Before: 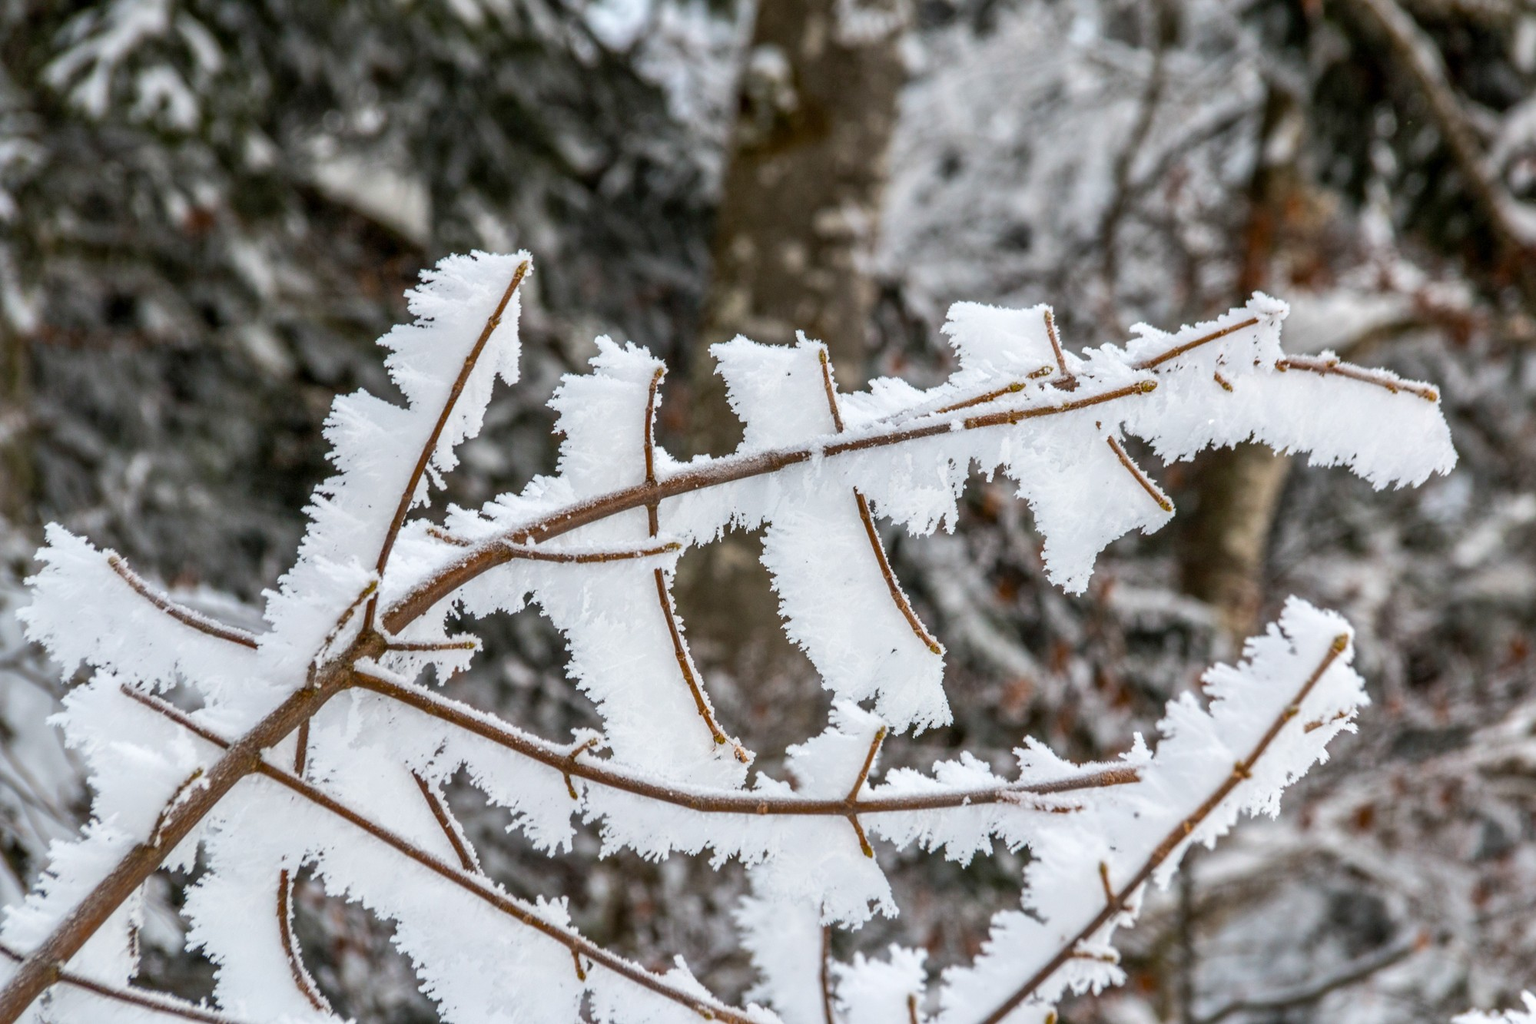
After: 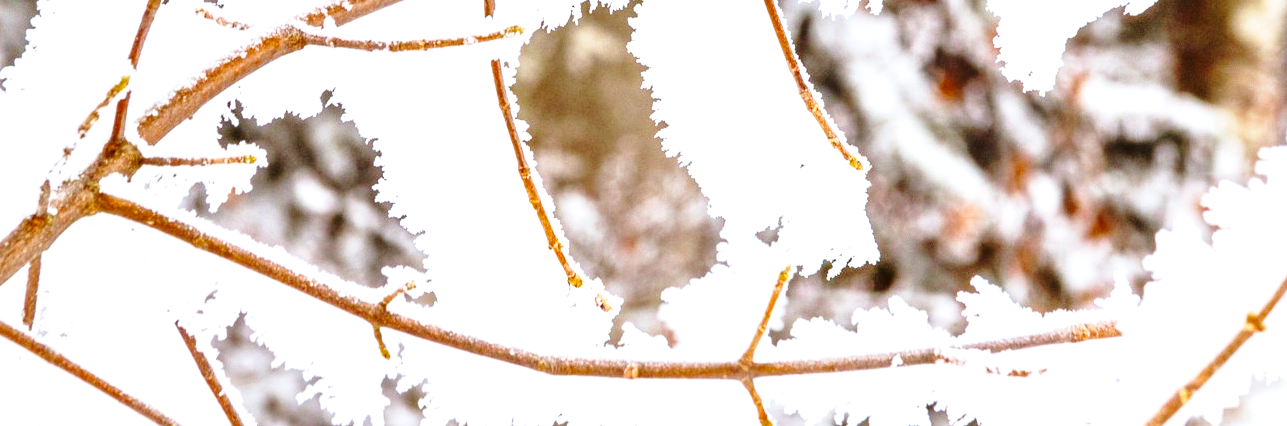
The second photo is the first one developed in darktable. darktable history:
rgb levels: mode RGB, independent channels, levels [[0, 0.5, 1], [0, 0.521, 1], [0, 0.536, 1]]
exposure: black level correction 0, exposure 1.379 EV, compensate exposure bias true, compensate highlight preservation false
white balance: red 0.967, blue 1.049
base curve: curves: ch0 [(0, 0) (0.028, 0.03) (0.121, 0.232) (0.46, 0.748) (0.859, 0.968) (1, 1)], preserve colors none
crop: left 18.091%, top 51.13%, right 17.525%, bottom 16.85%
